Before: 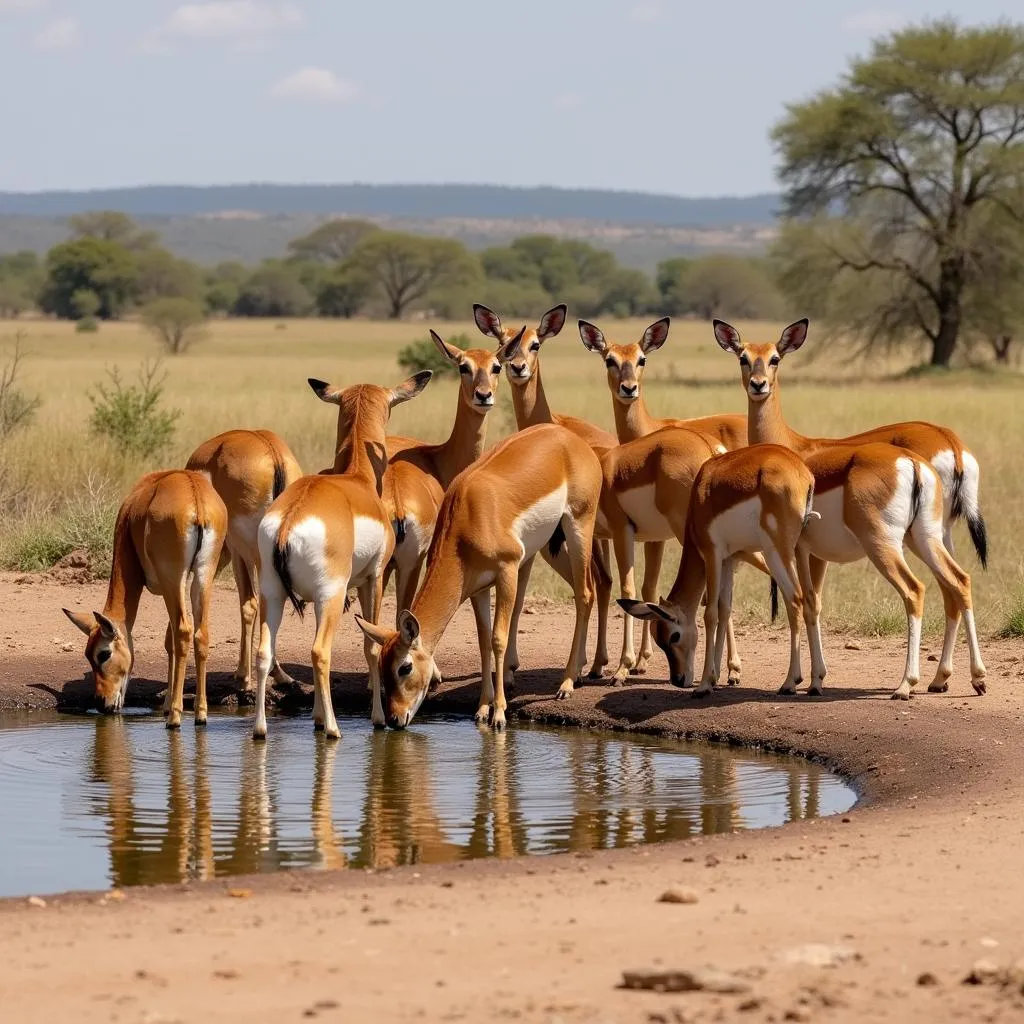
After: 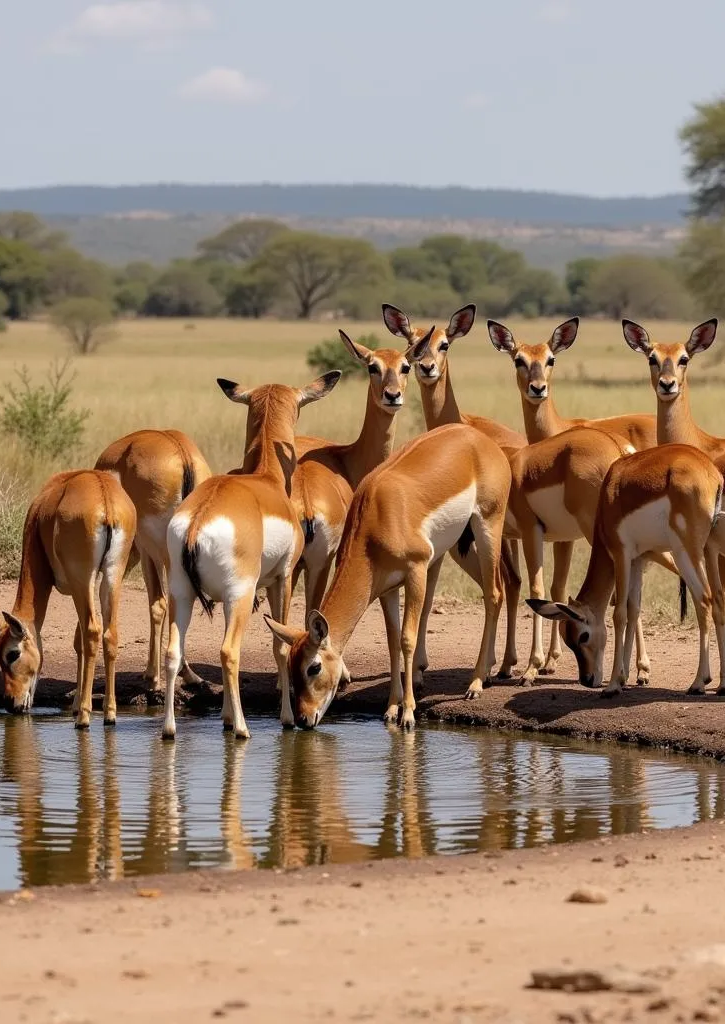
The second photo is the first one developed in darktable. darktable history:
crop and rotate: left 8.927%, right 20.219%
contrast brightness saturation: saturation -0.058
